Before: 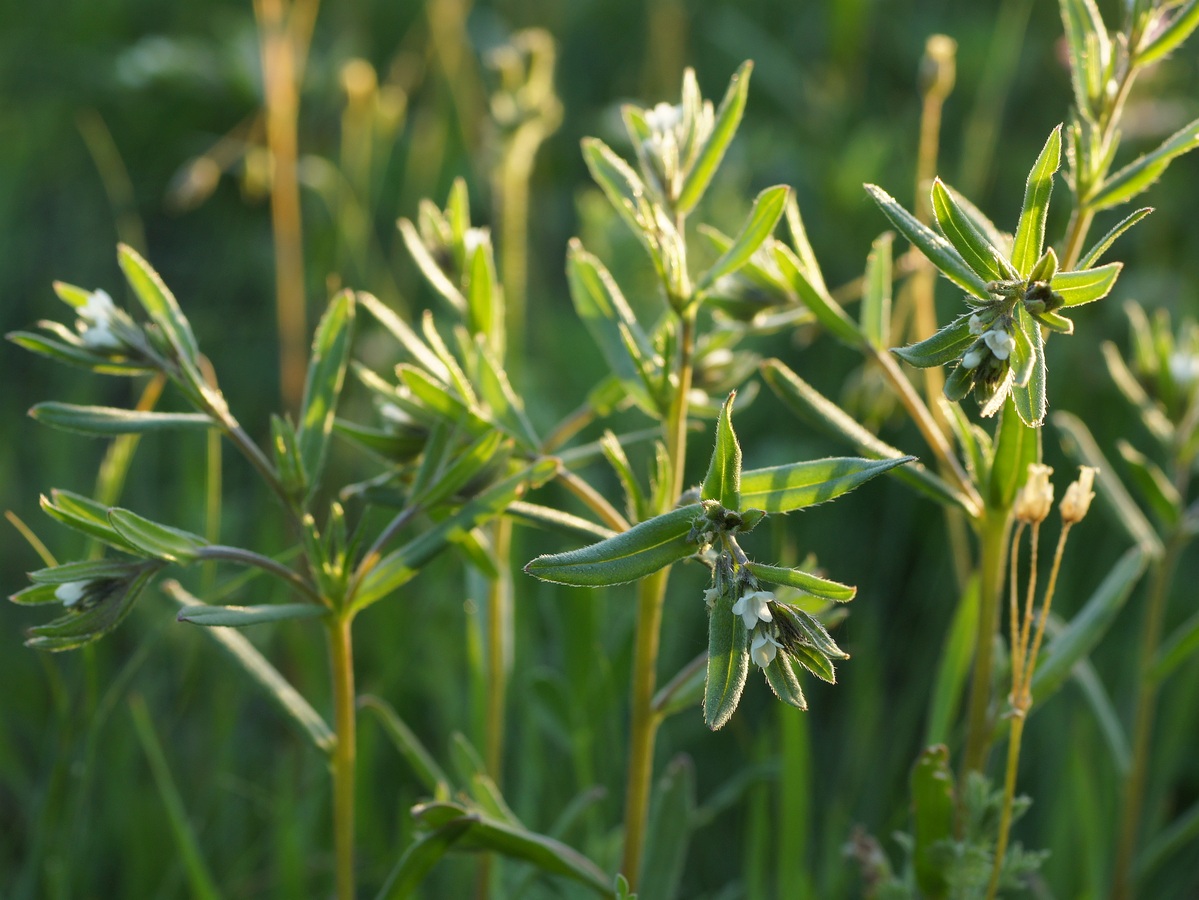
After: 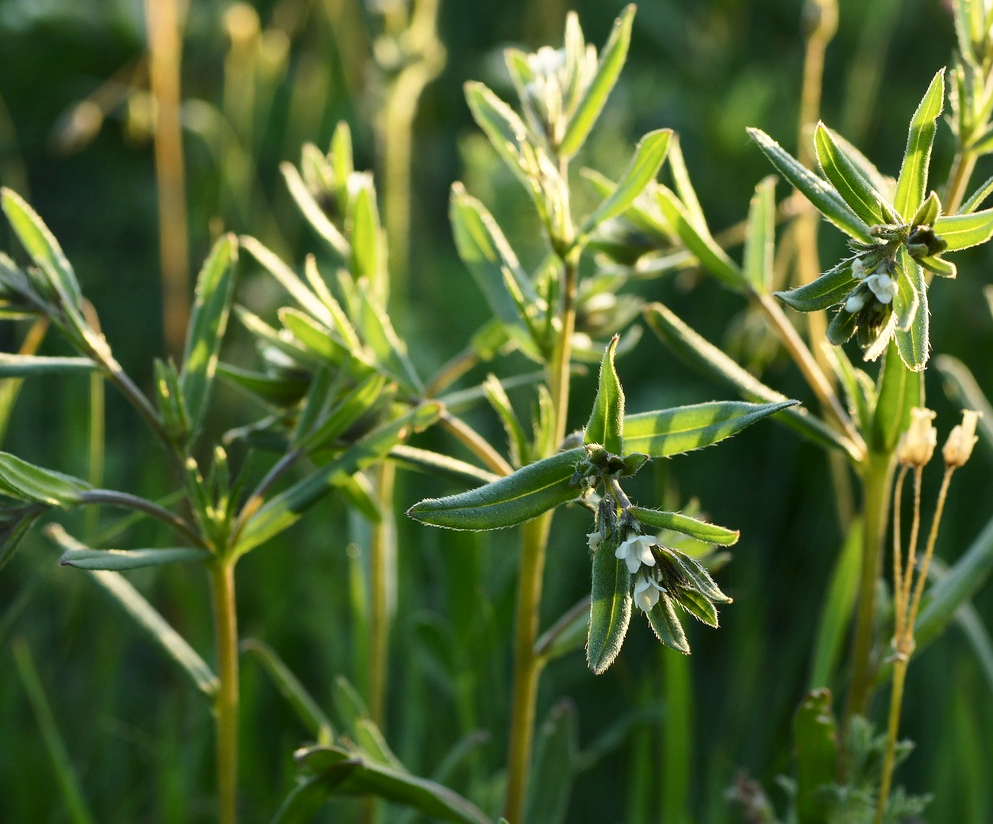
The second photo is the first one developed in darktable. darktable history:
crop: left 9.807%, top 6.259%, right 7.334%, bottom 2.177%
contrast brightness saturation: contrast 0.22
